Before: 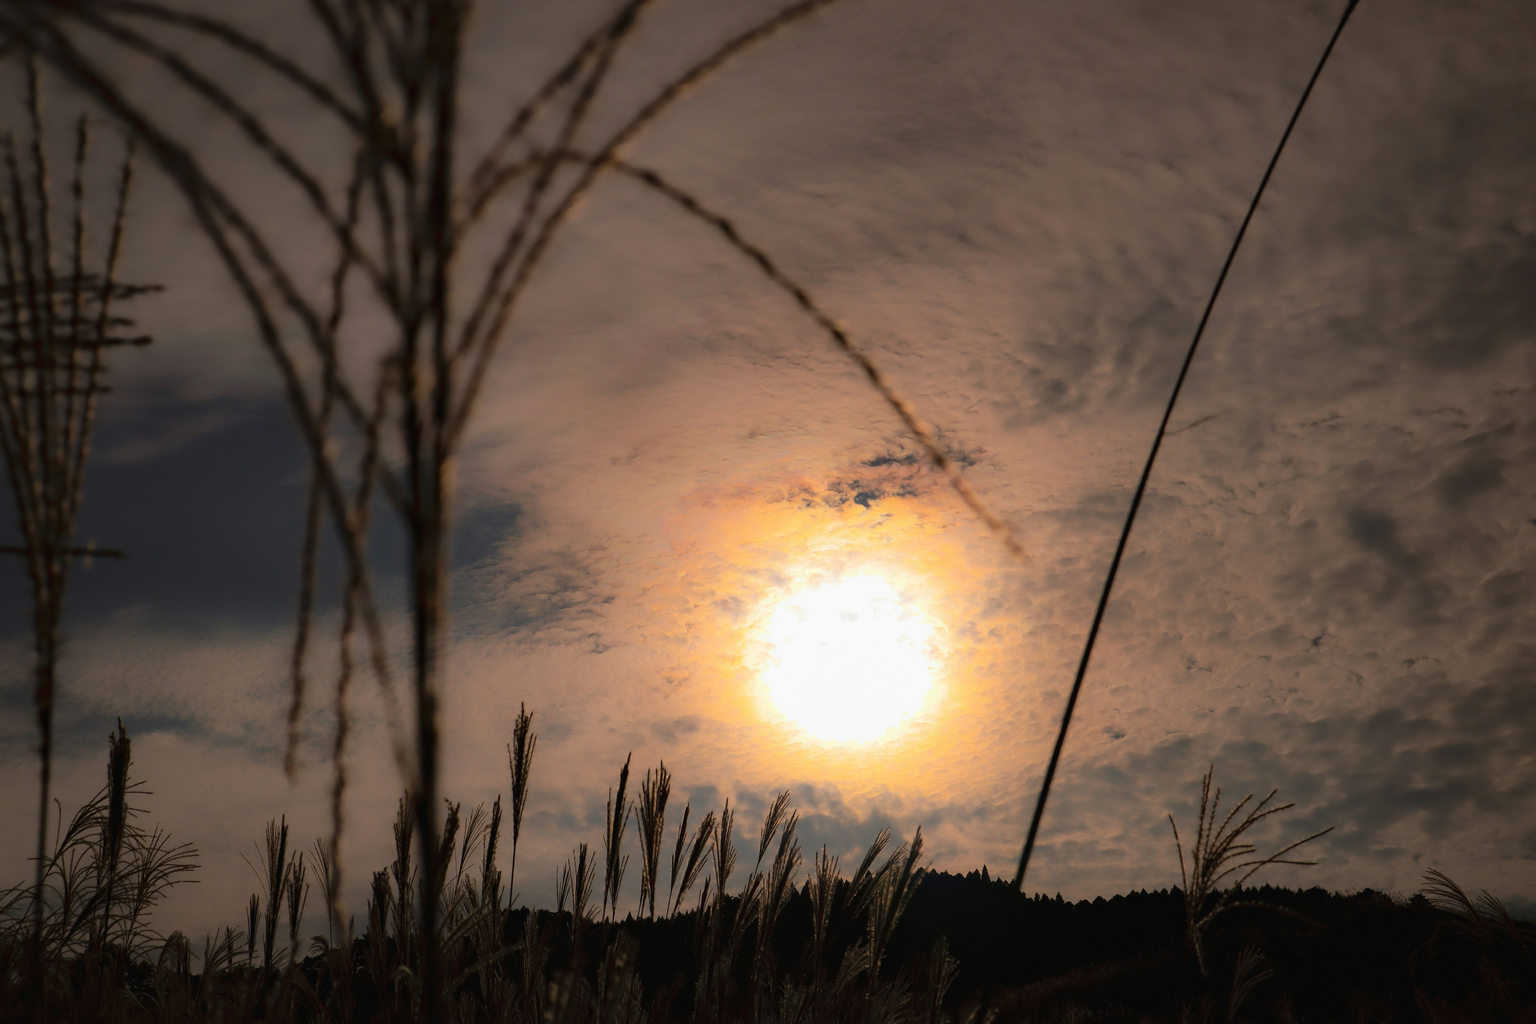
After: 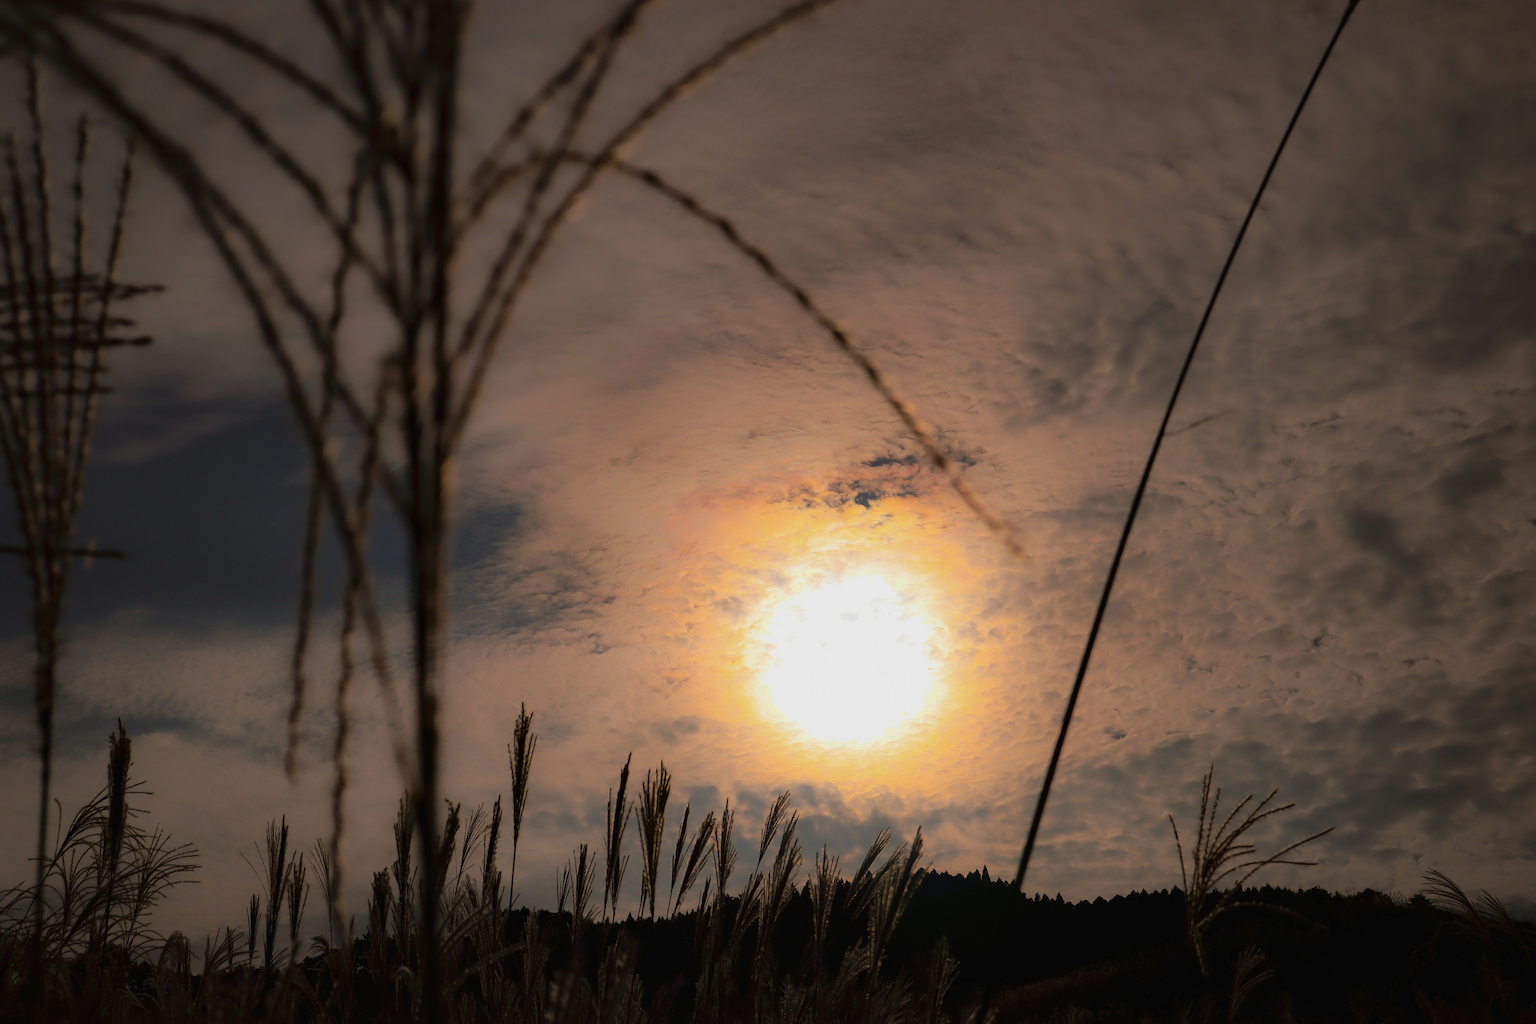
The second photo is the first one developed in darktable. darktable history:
exposure: exposure -0.217 EV, compensate highlight preservation false
